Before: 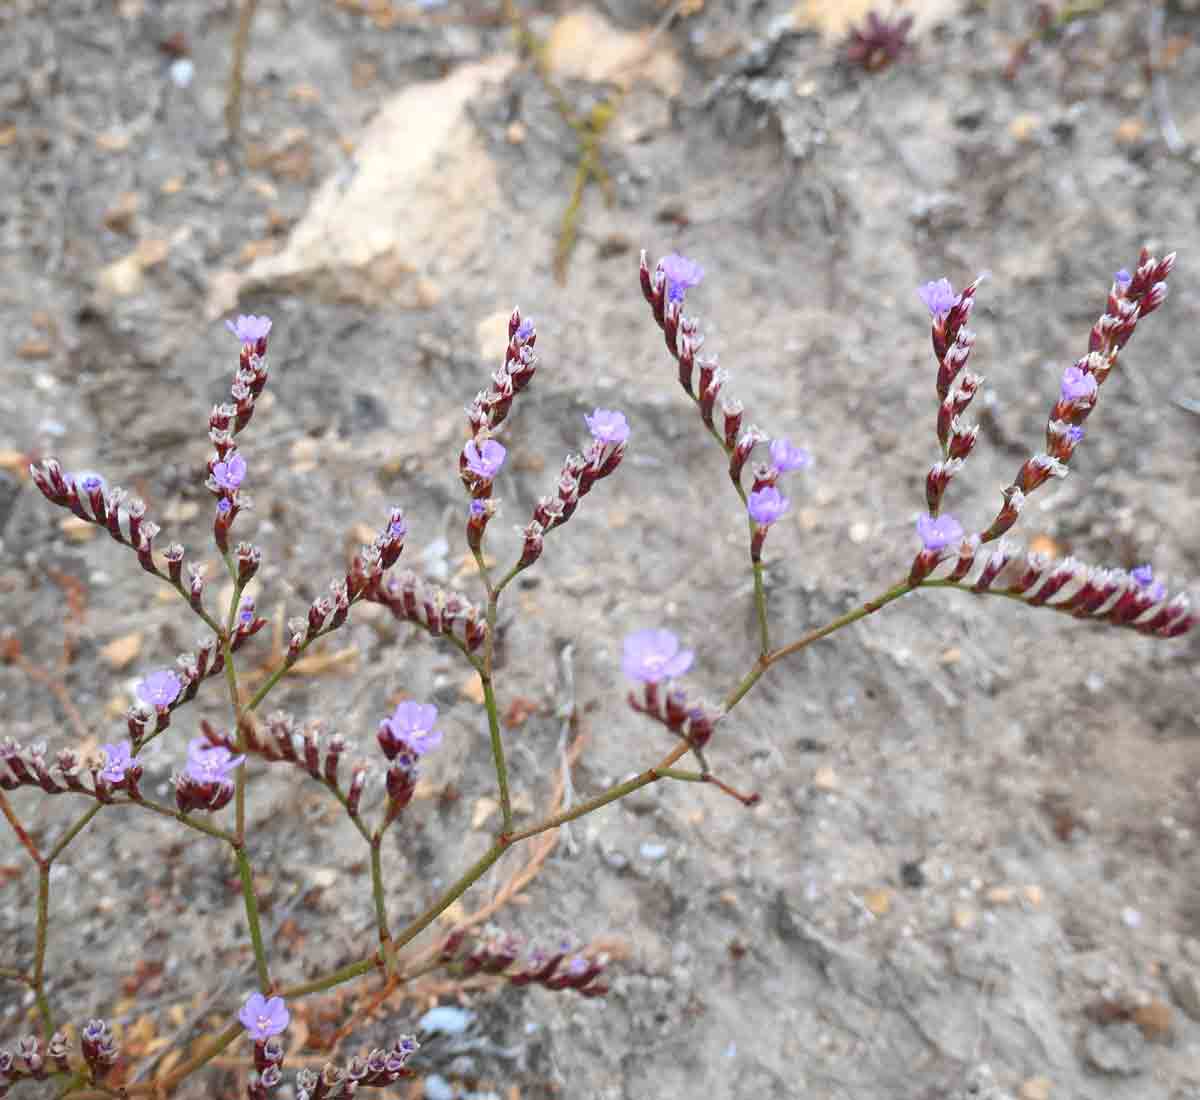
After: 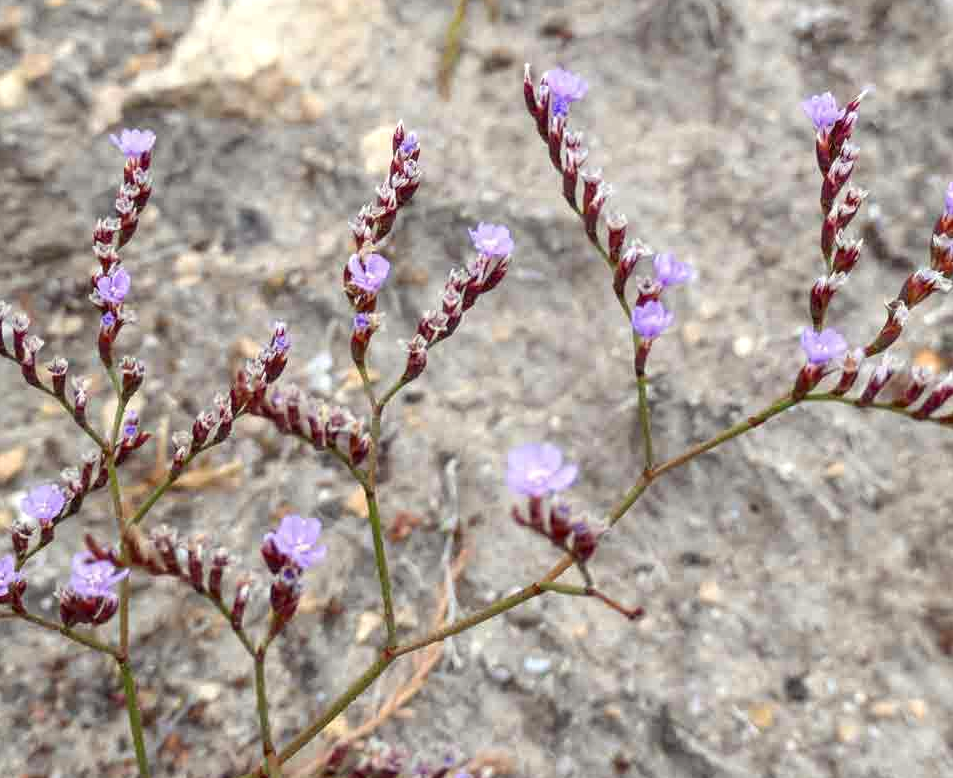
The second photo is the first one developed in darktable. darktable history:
crop: left 9.712%, top 16.928%, right 10.845%, bottom 12.332%
color correction: highlights a* -0.95, highlights b* 4.5, shadows a* 3.55
local contrast: detail 130%
